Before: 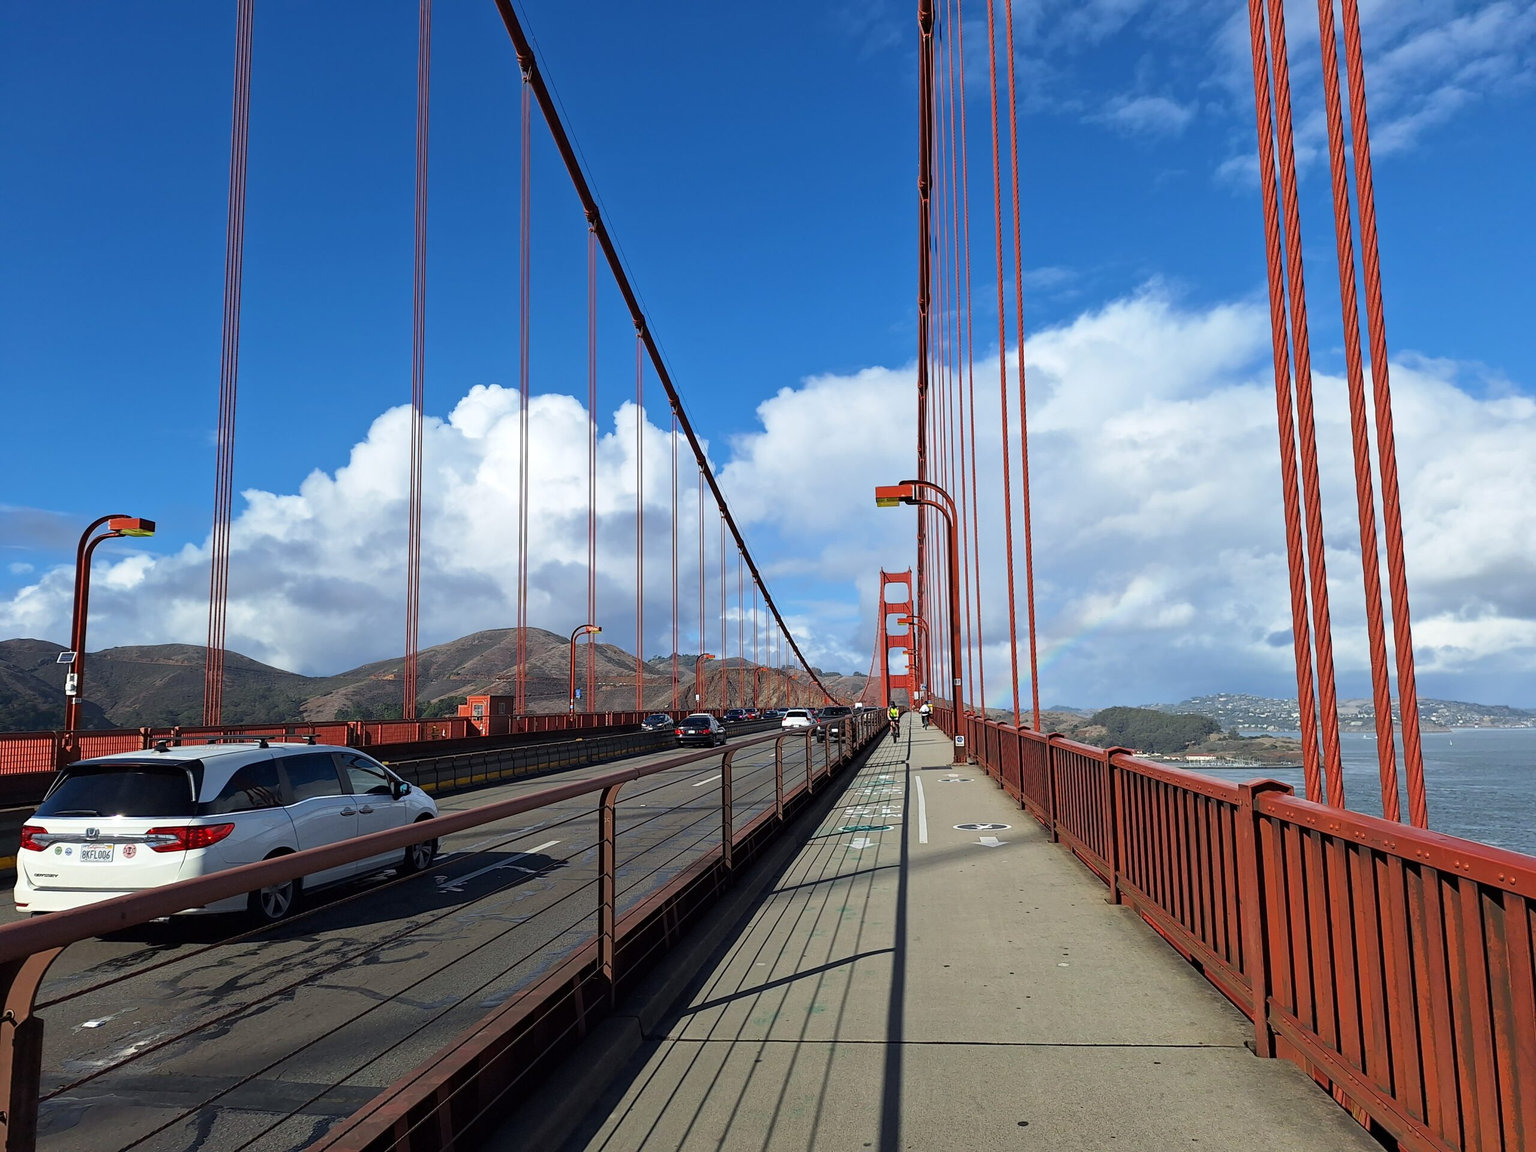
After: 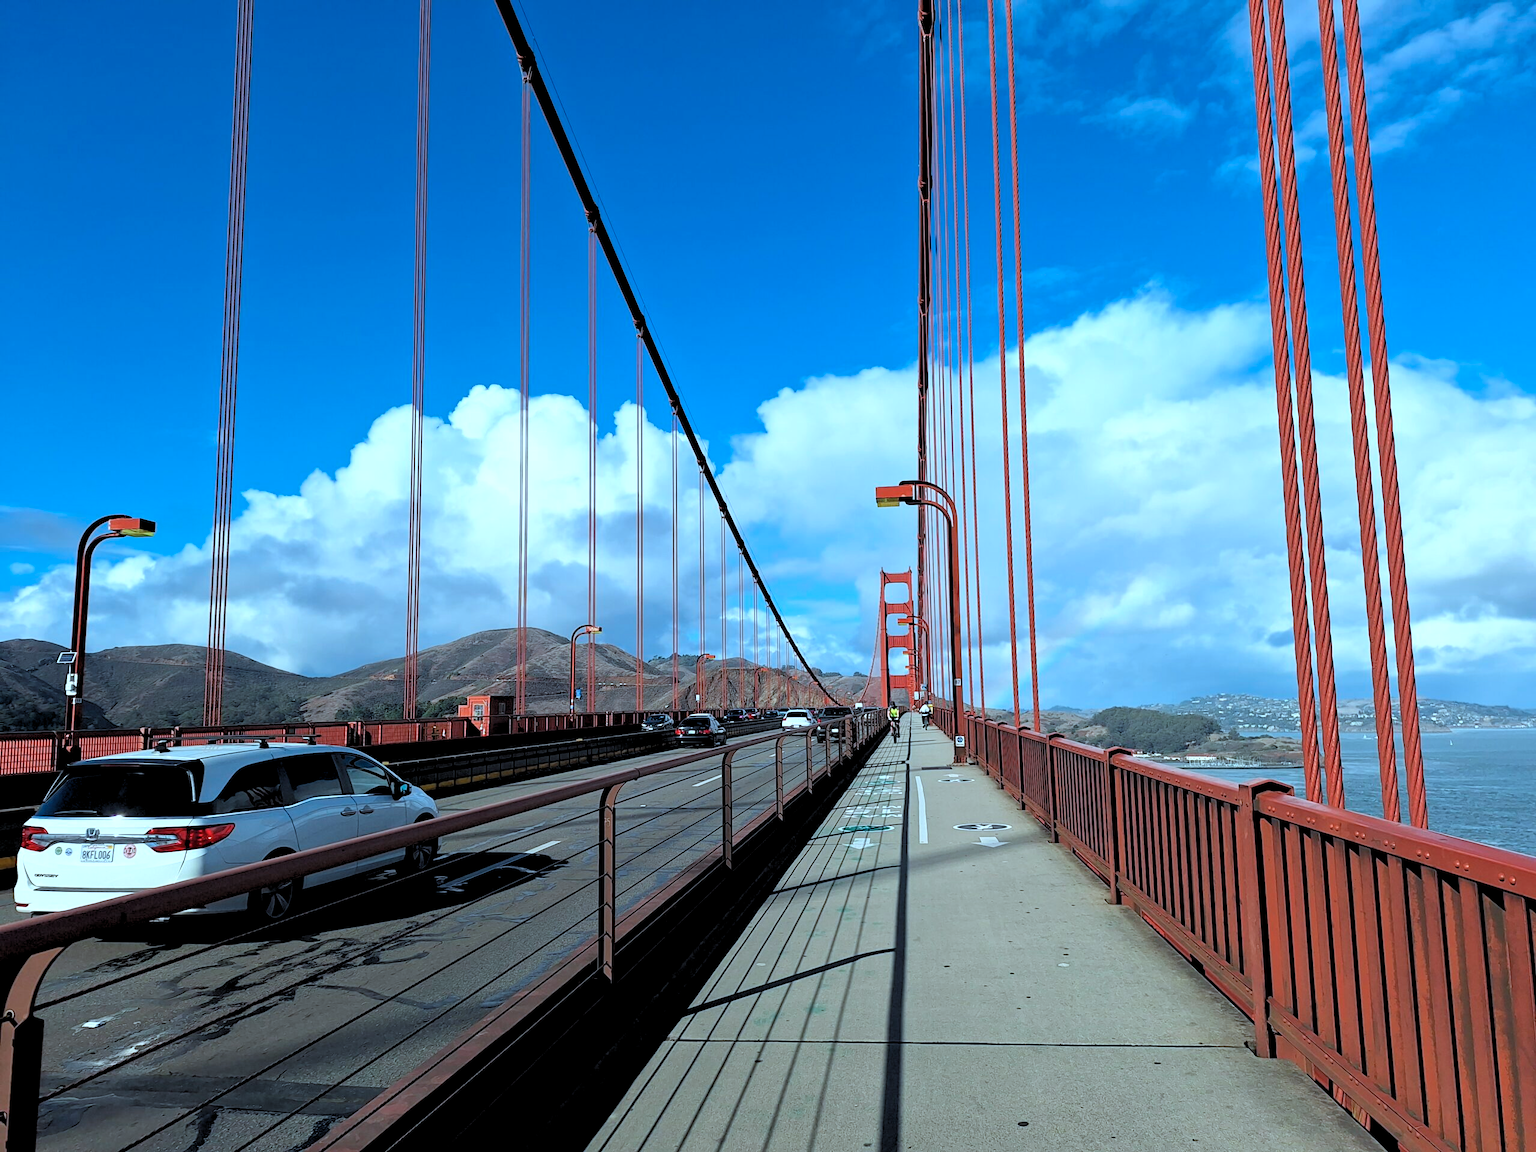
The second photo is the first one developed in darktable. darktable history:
rgb levels: levels [[0.013, 0.434, 0.89], [0, 0.5, 1], [0, 0.5, 1]]
color correction: highlights a* -10.69, highlights b* -19.19
